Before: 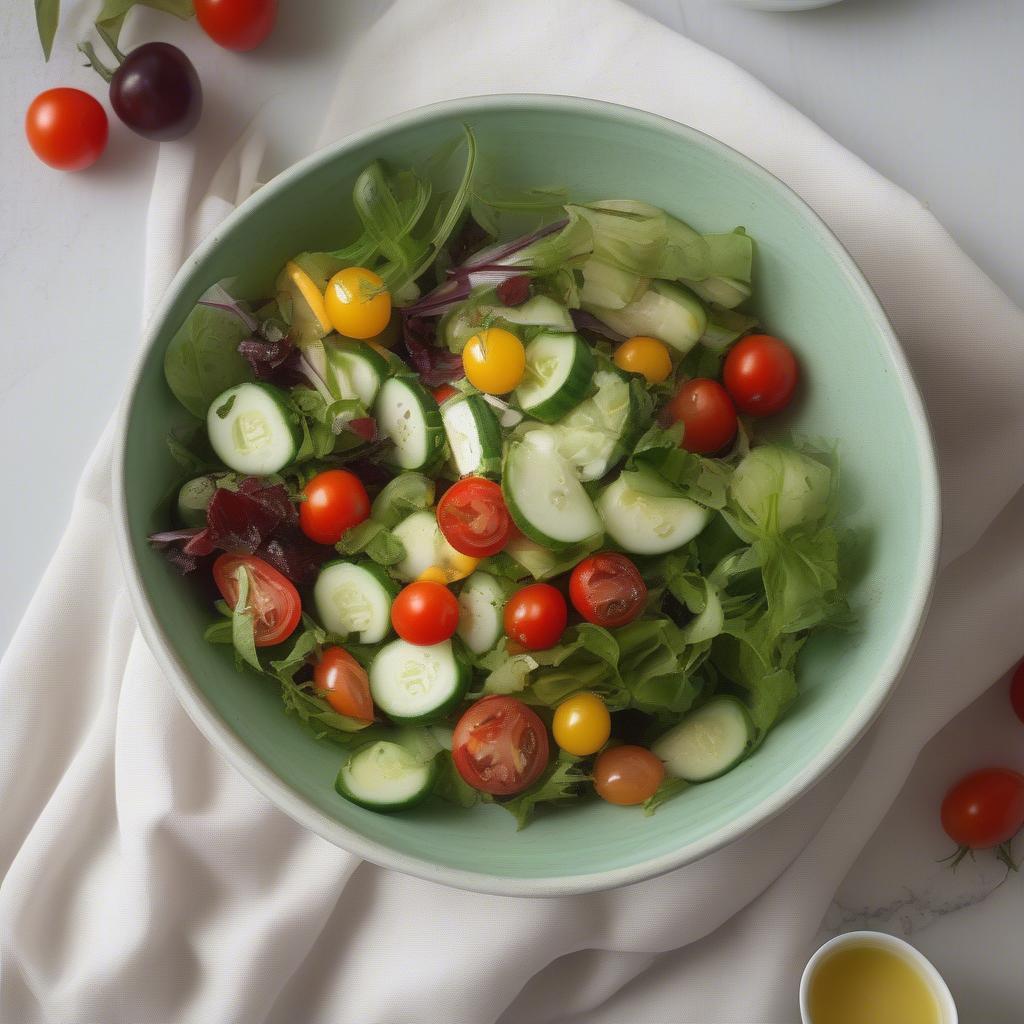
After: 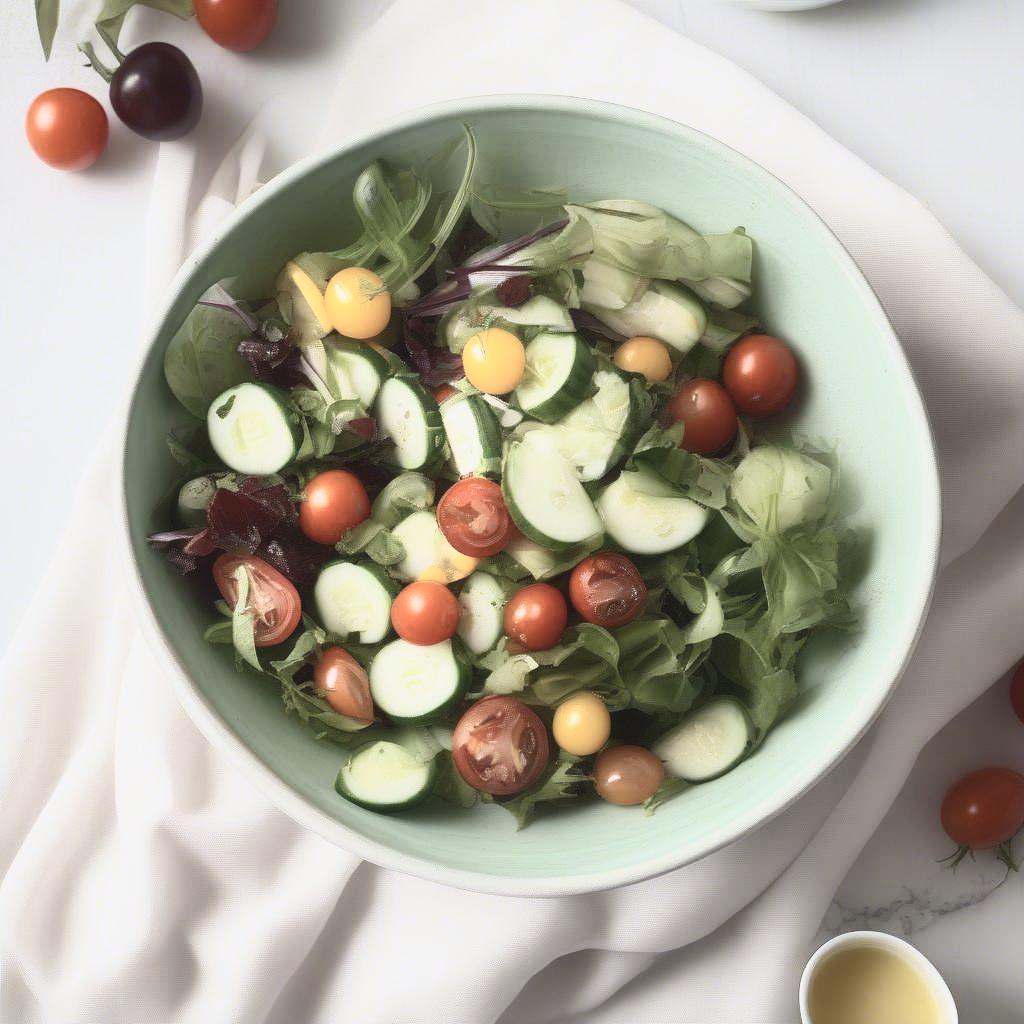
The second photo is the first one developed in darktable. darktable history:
contrast brightness saturation: contrast 0.587, brightness 0.565, saturation -0.341
shadows and highlights: shadows -19.96, white point adjustment -1.95, highlights -34.79
